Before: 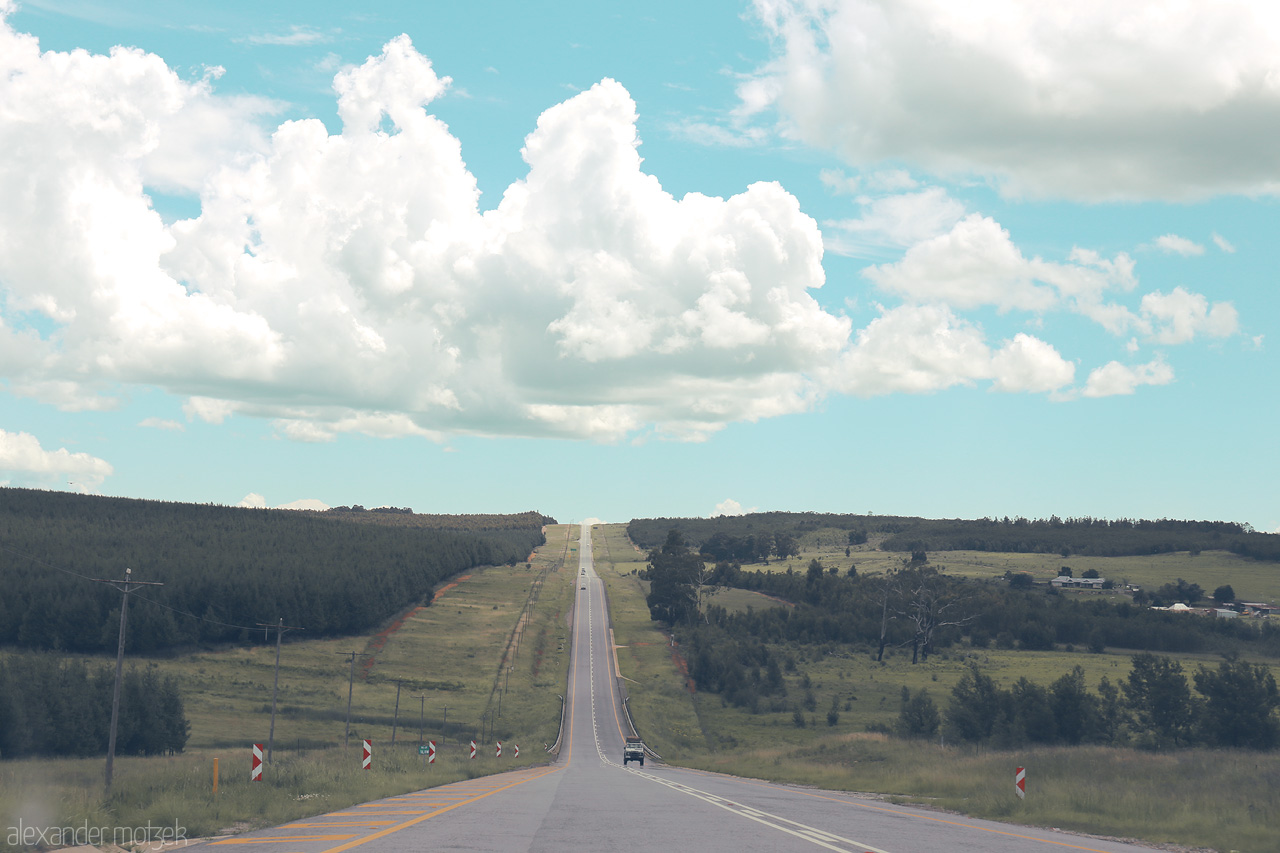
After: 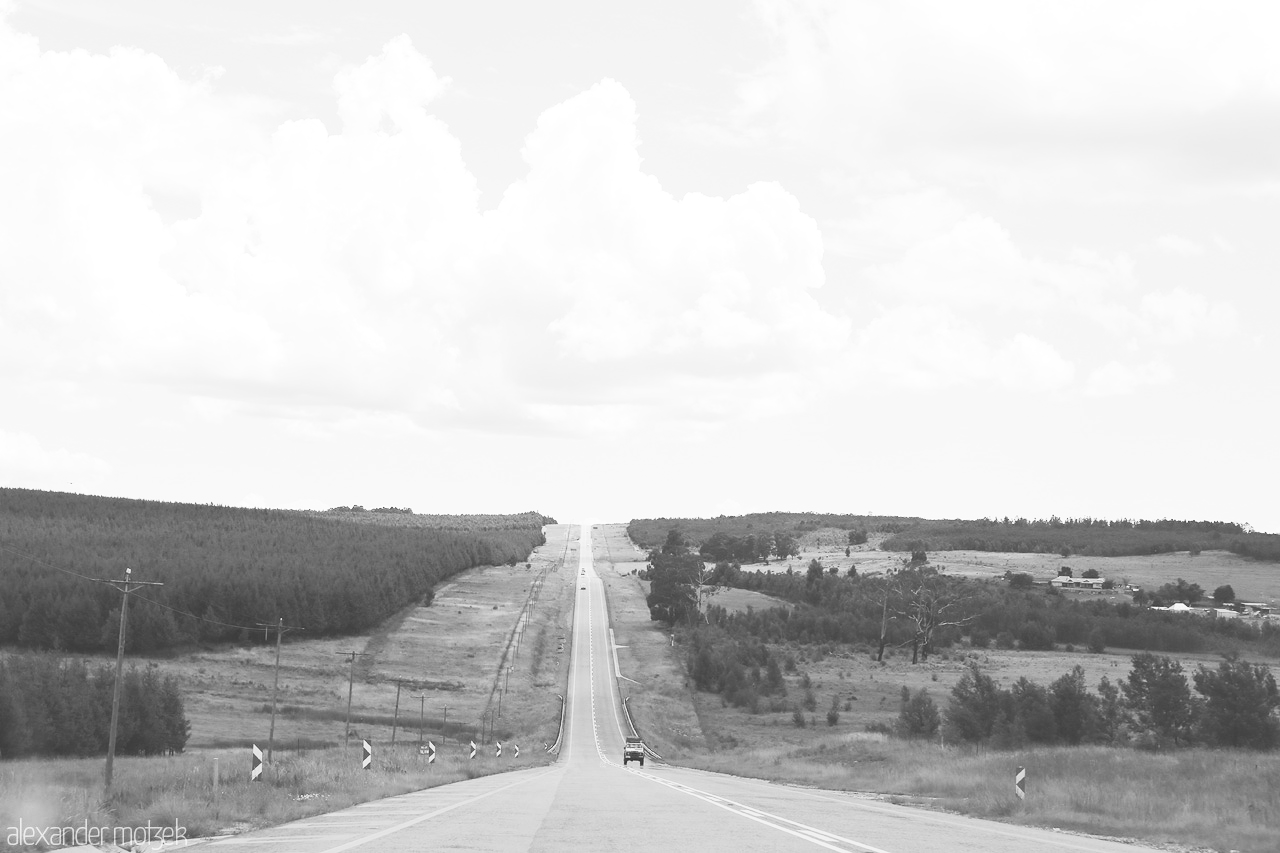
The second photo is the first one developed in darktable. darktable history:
monochrome: on, module defaults
contrast brightness saturation: contrast 0.43, brightness 0.56, saturation -0.19
